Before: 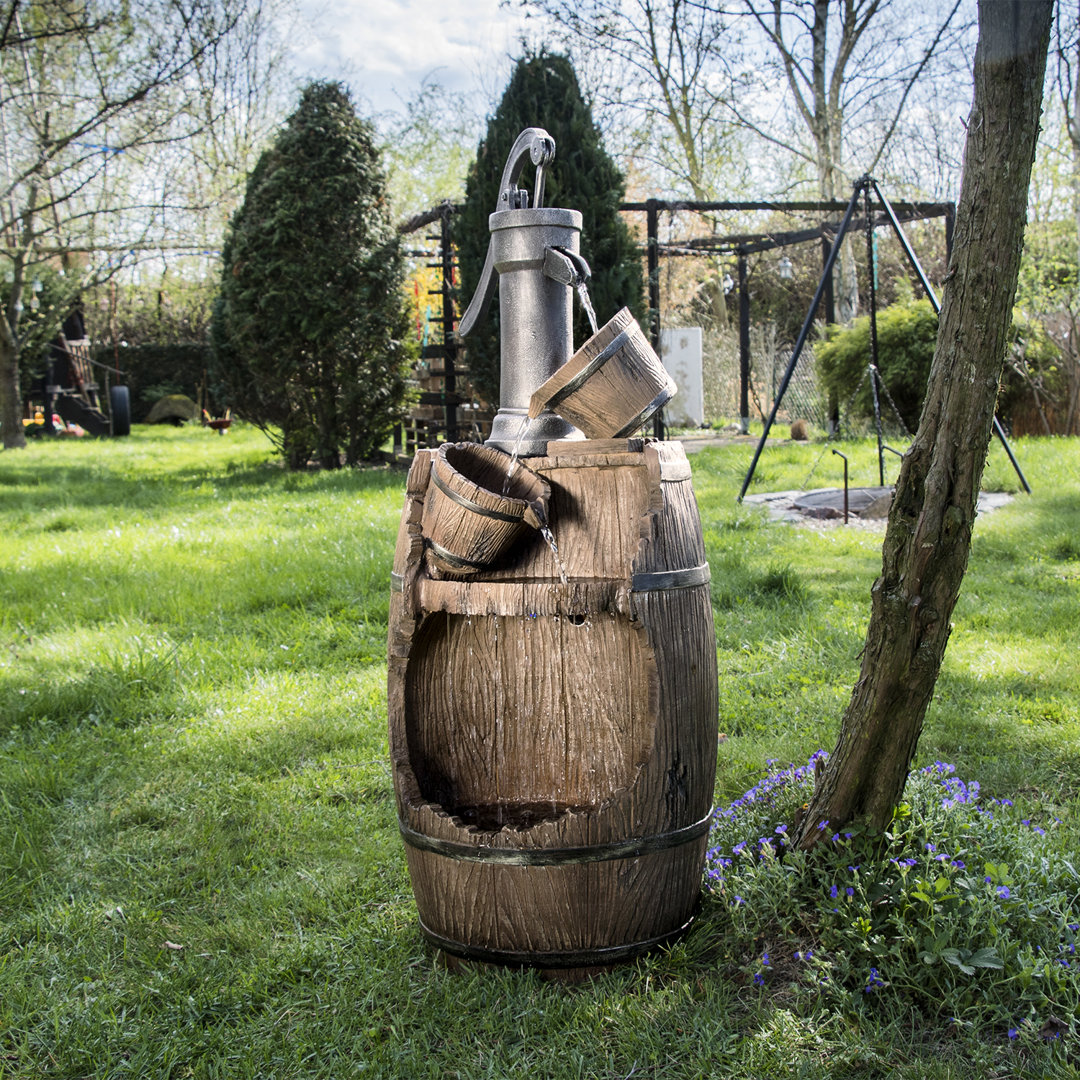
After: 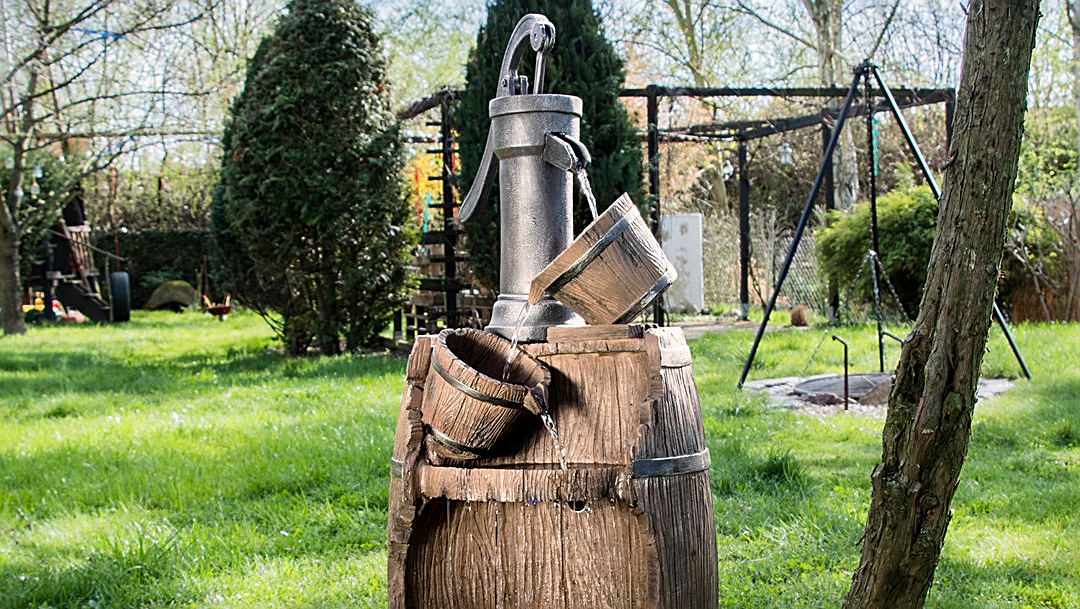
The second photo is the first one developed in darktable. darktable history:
exposure: exposure -0.04 EV, compensate highlight preservation false
sharpen: on, module defaults
crop and rotate: top 10.628%, bottom 32.942%
